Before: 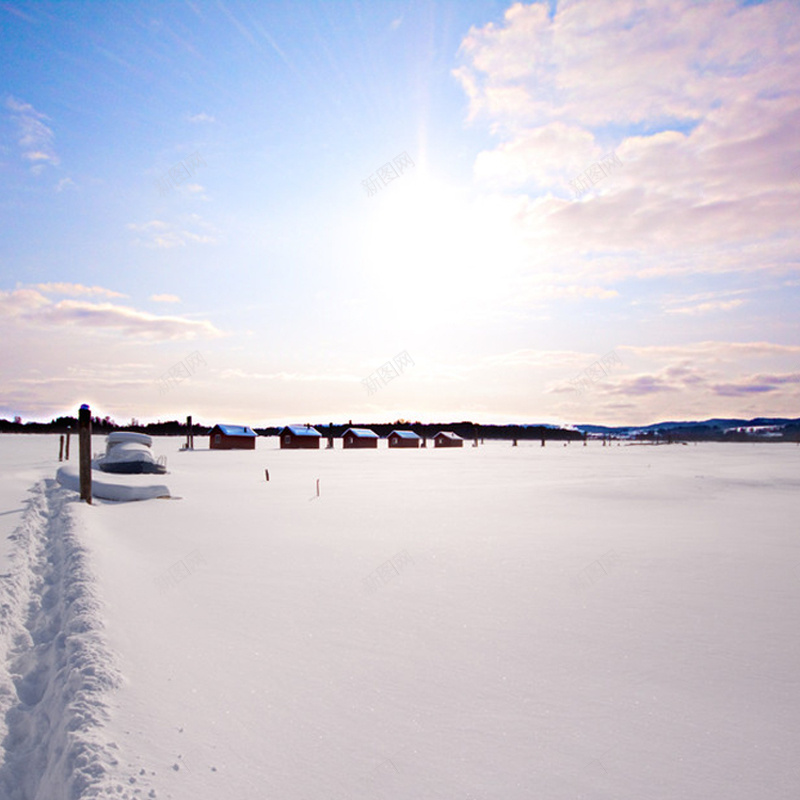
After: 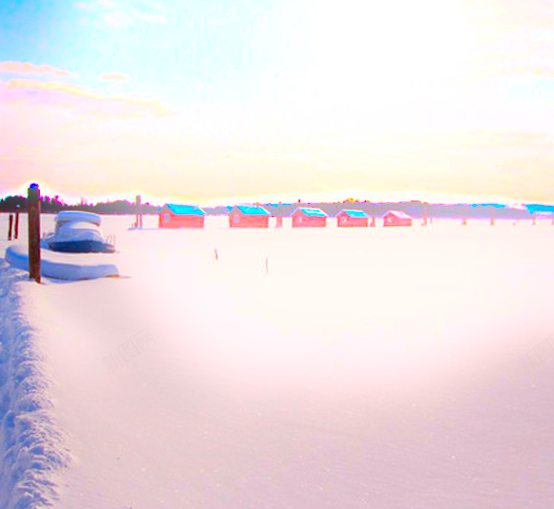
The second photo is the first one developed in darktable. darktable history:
crop: left 6.488%, top 27.668%, right 24.183%, bottom 8.656%
bloom: size 5%, threshold 95%, strength 15%
color correction: saturation 3
